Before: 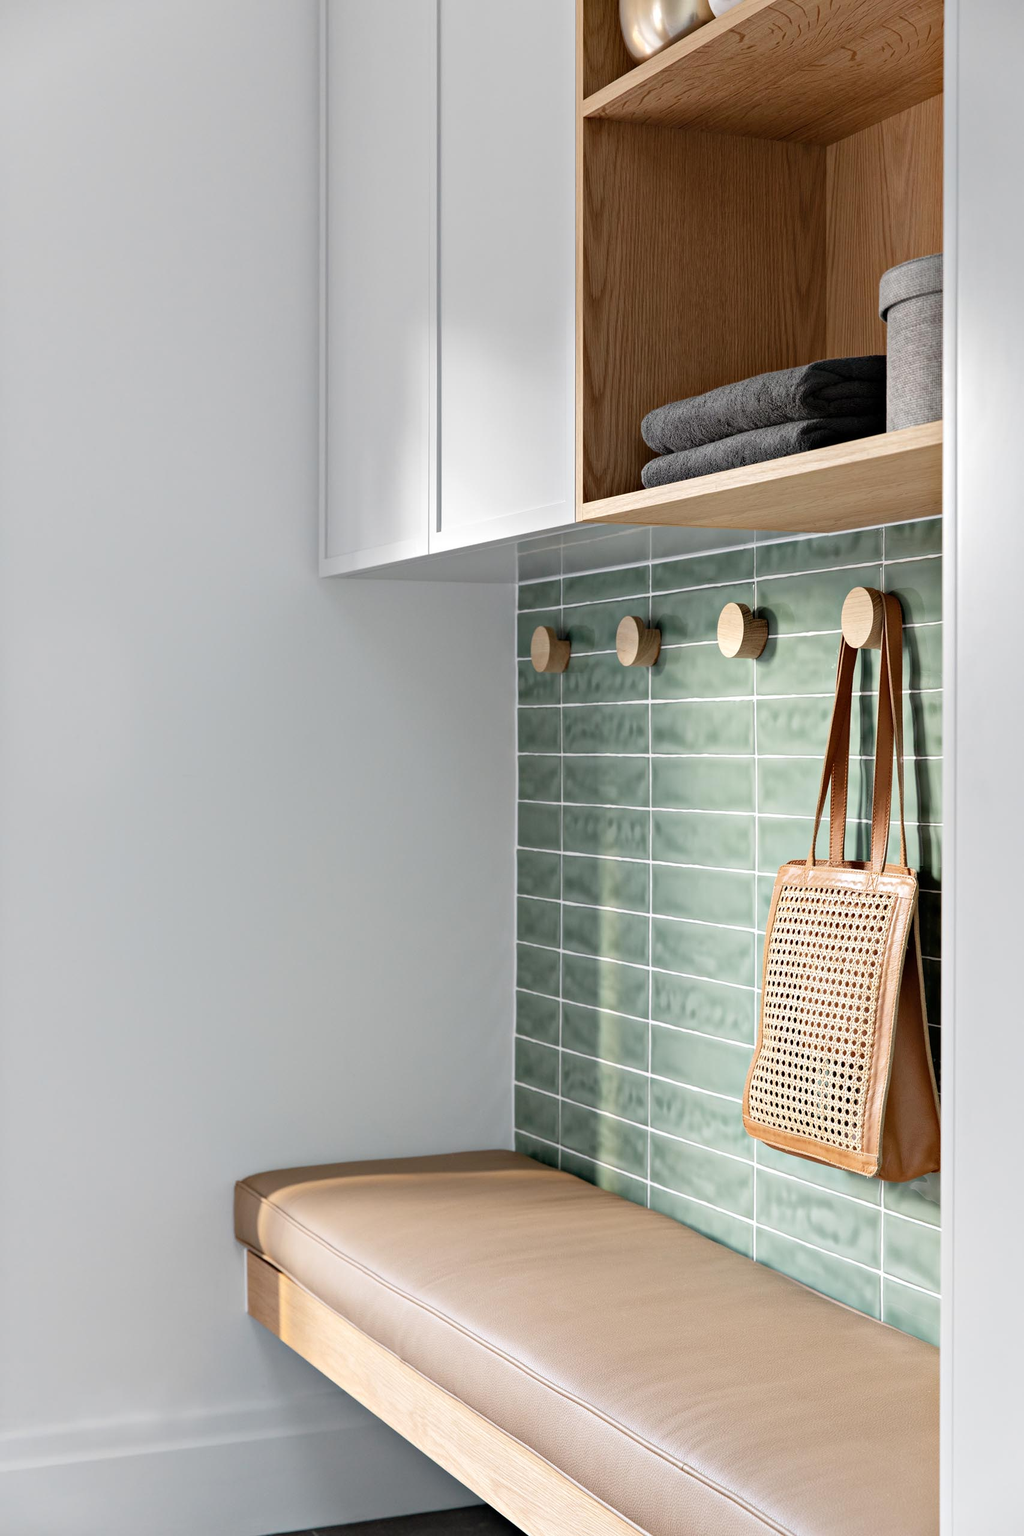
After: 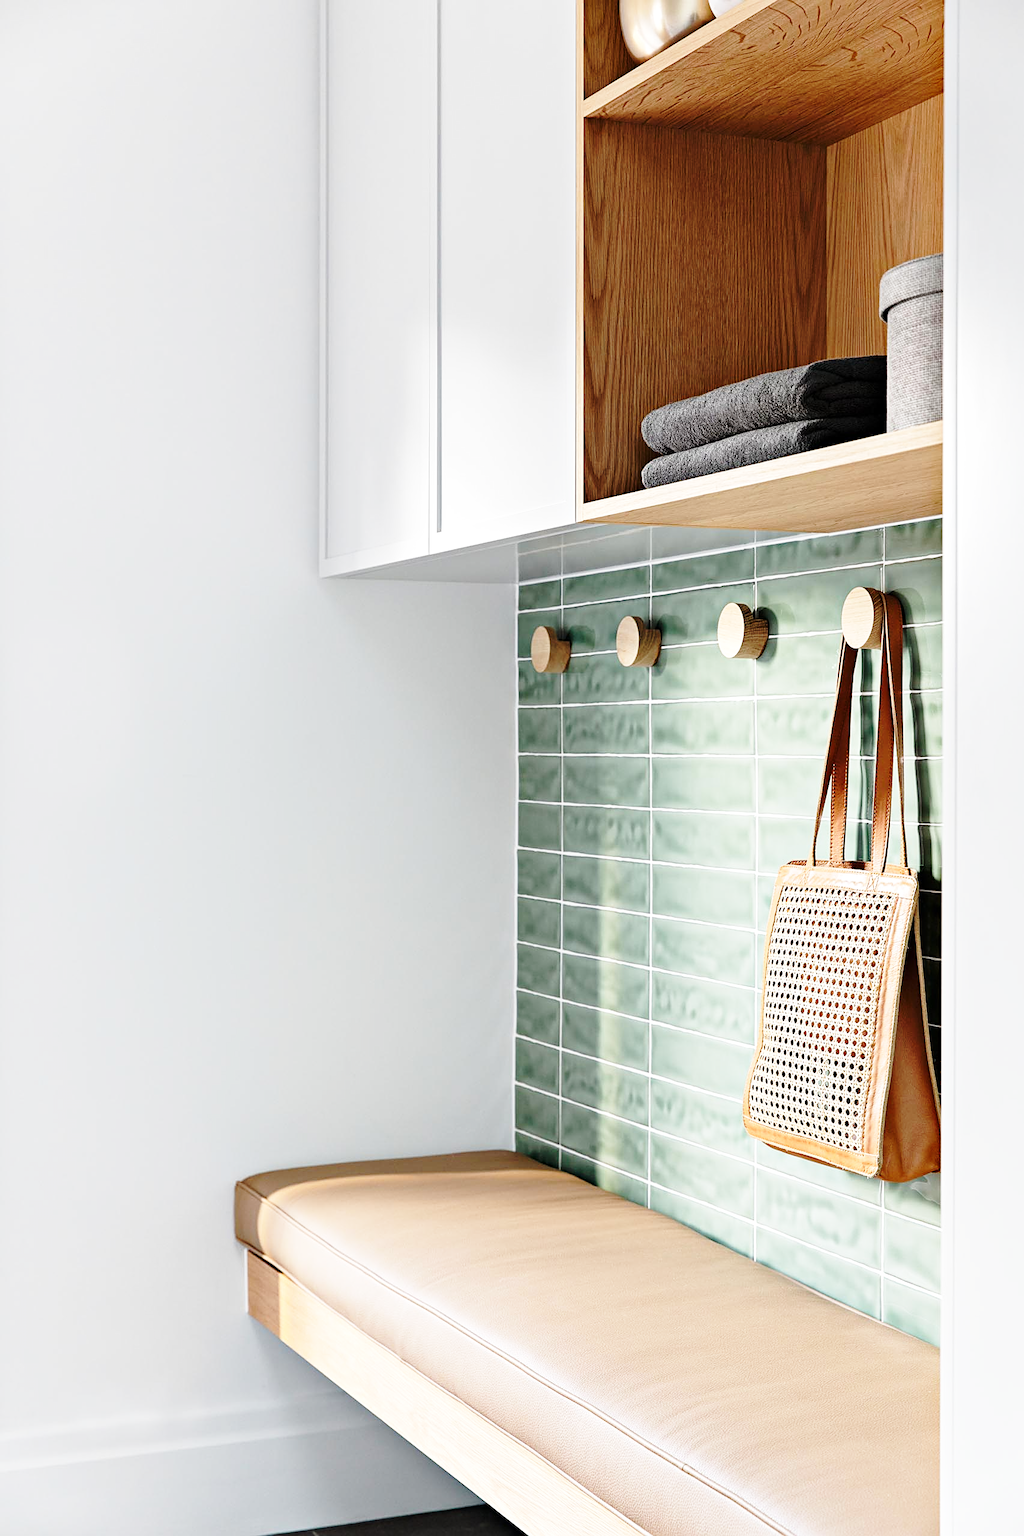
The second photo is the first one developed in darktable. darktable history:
sharpen: on, module defaults
base curve: curves: ch0 [(0, 0) (0.036, 0.037) (0.121, 0.228) (0.46, 0.76) (0.859, 0.983) (1, 1)], preserve colors none
